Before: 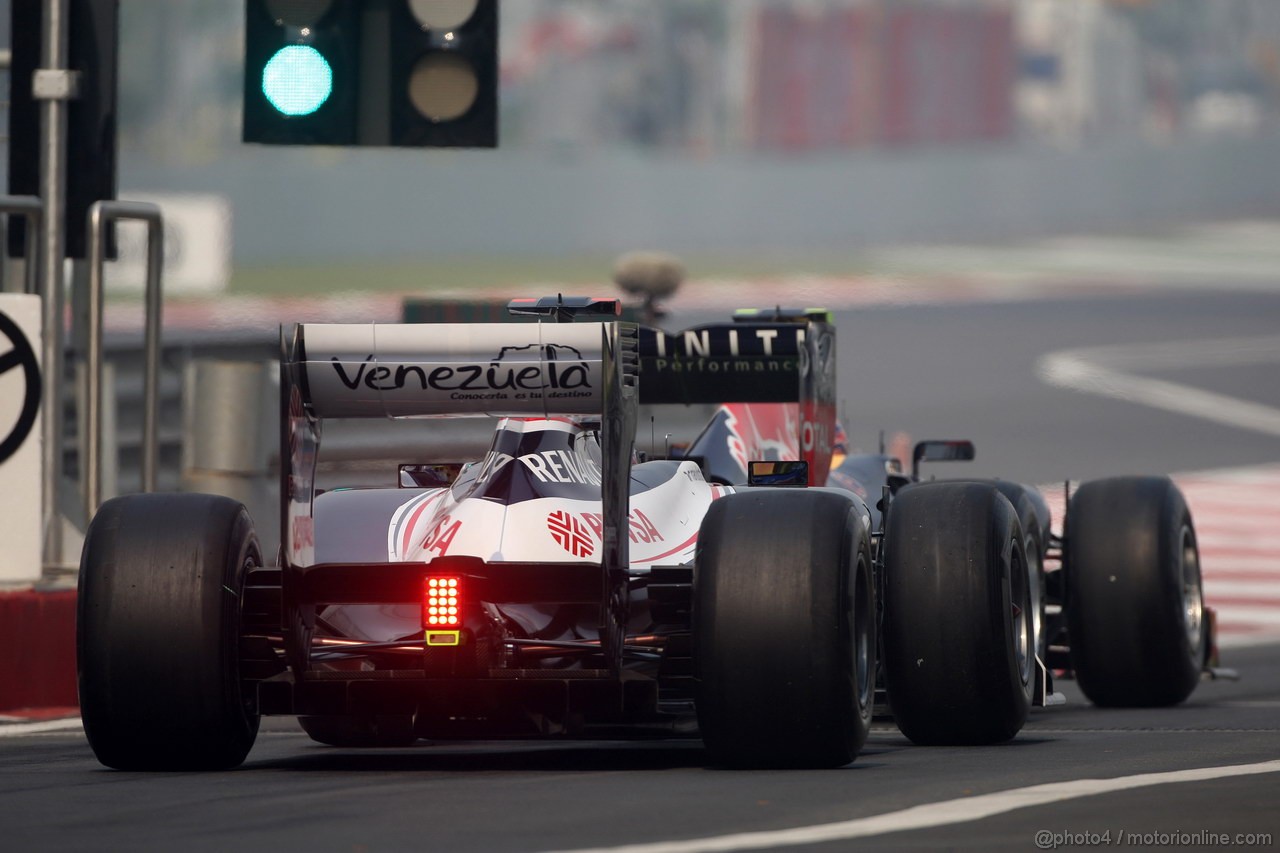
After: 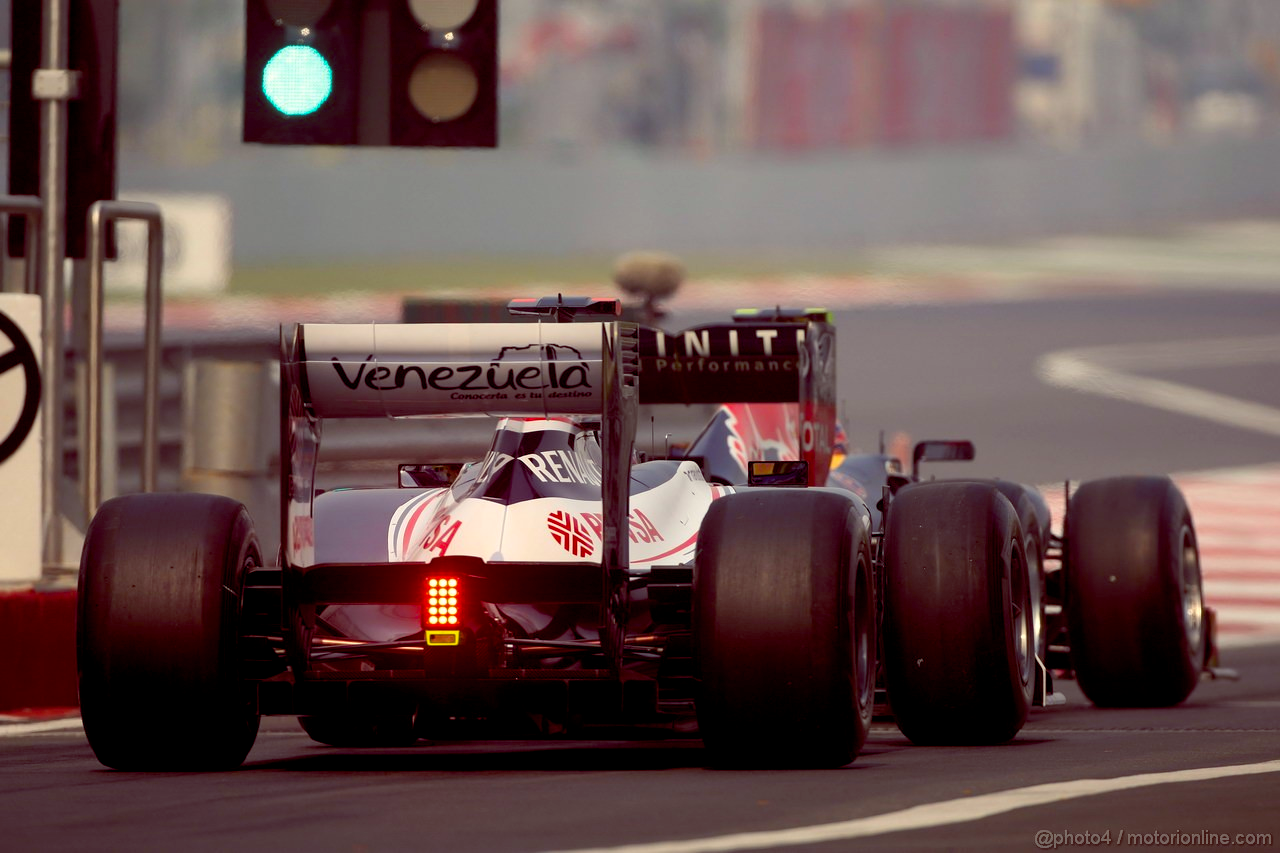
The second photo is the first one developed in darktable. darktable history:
color balance rgb: shadows lift › luminance -9.371%, highlights gain › luminance 6.422%, highlights gain › chroma 2.564%, highlights gain › hue 90.43°, global offset › luminance -0.206%, global offset › chroma 0.275%, perceptual saturation grading › global saturation 33.124%
